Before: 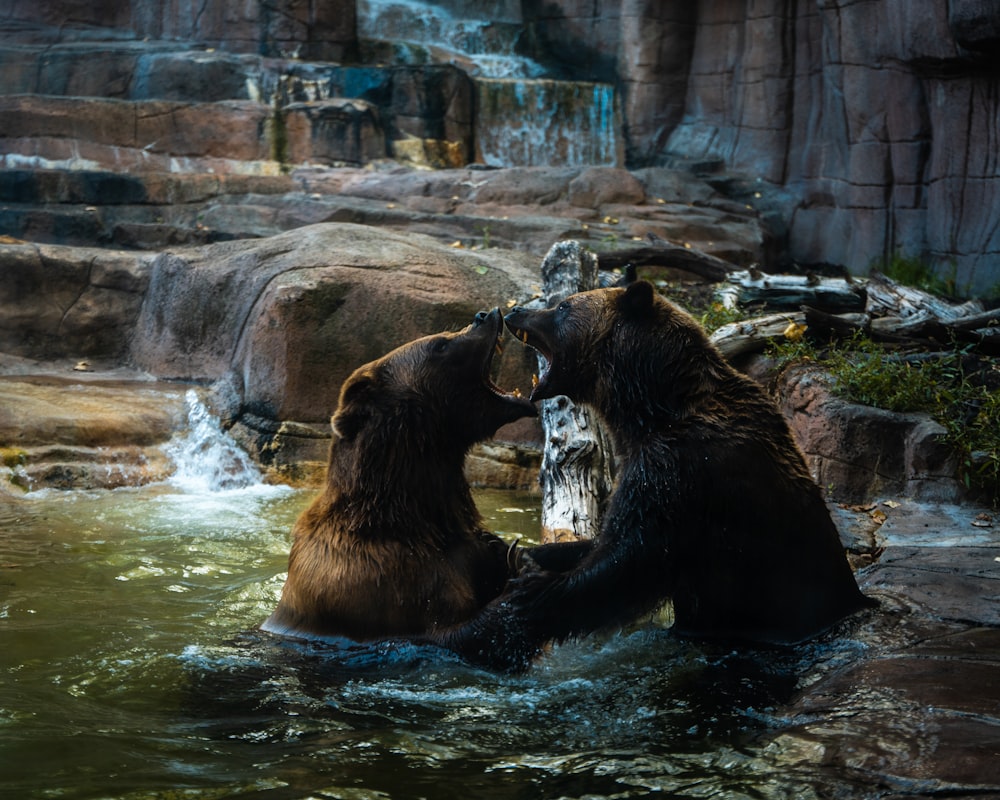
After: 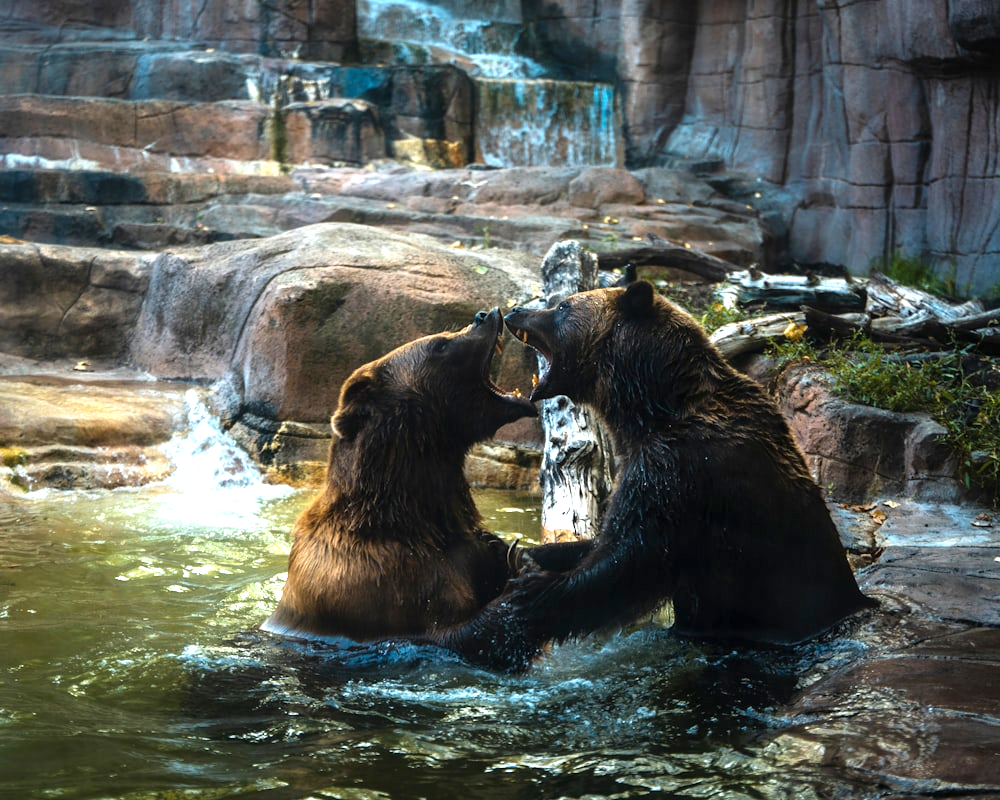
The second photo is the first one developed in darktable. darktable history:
exposure: exposure 1.158 EV, compensate highlight preservation false
